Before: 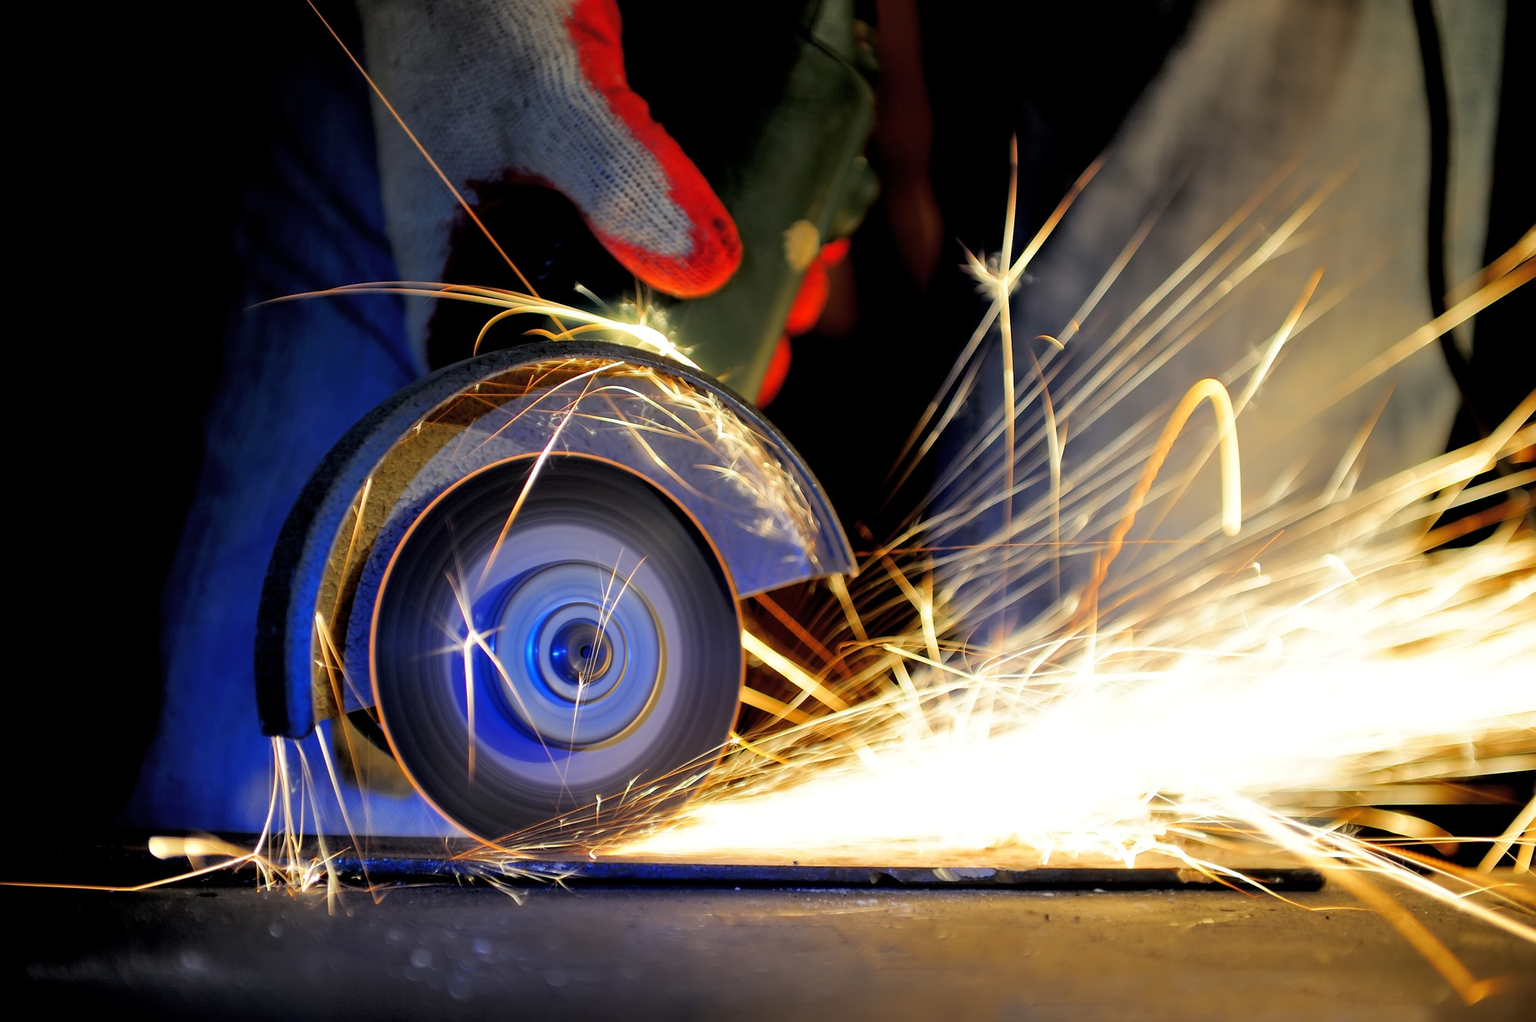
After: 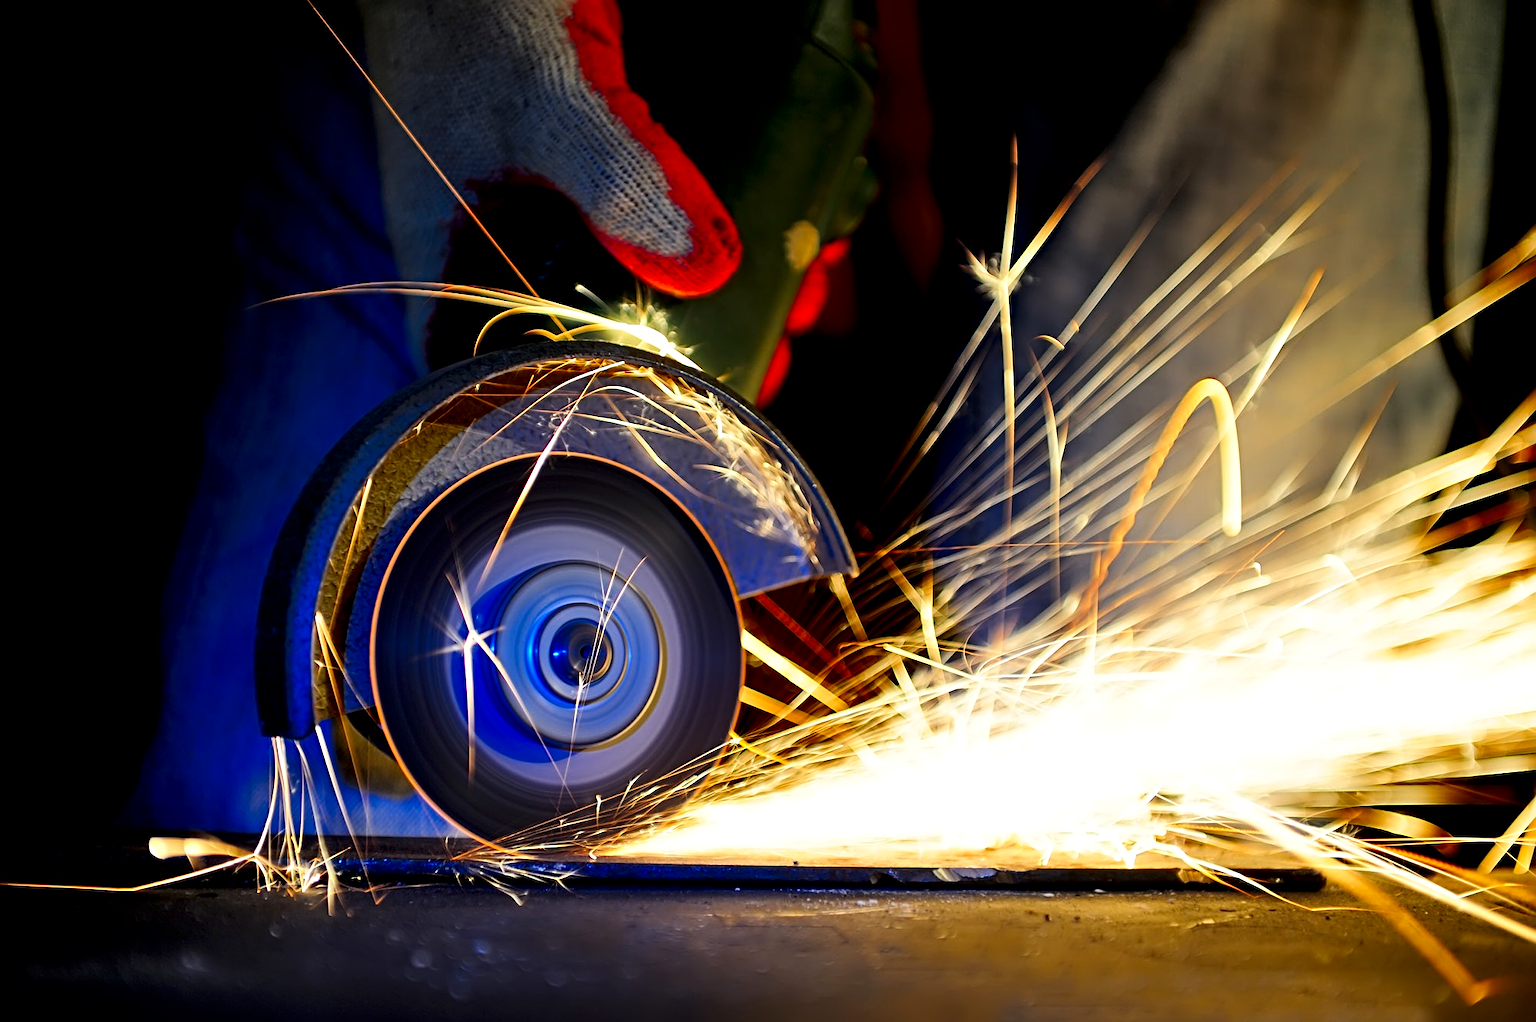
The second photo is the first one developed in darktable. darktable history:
sharpen: radius 4
contrast brightness saturation: contrast 0.19, brightness -0.11, saturation 0.21
